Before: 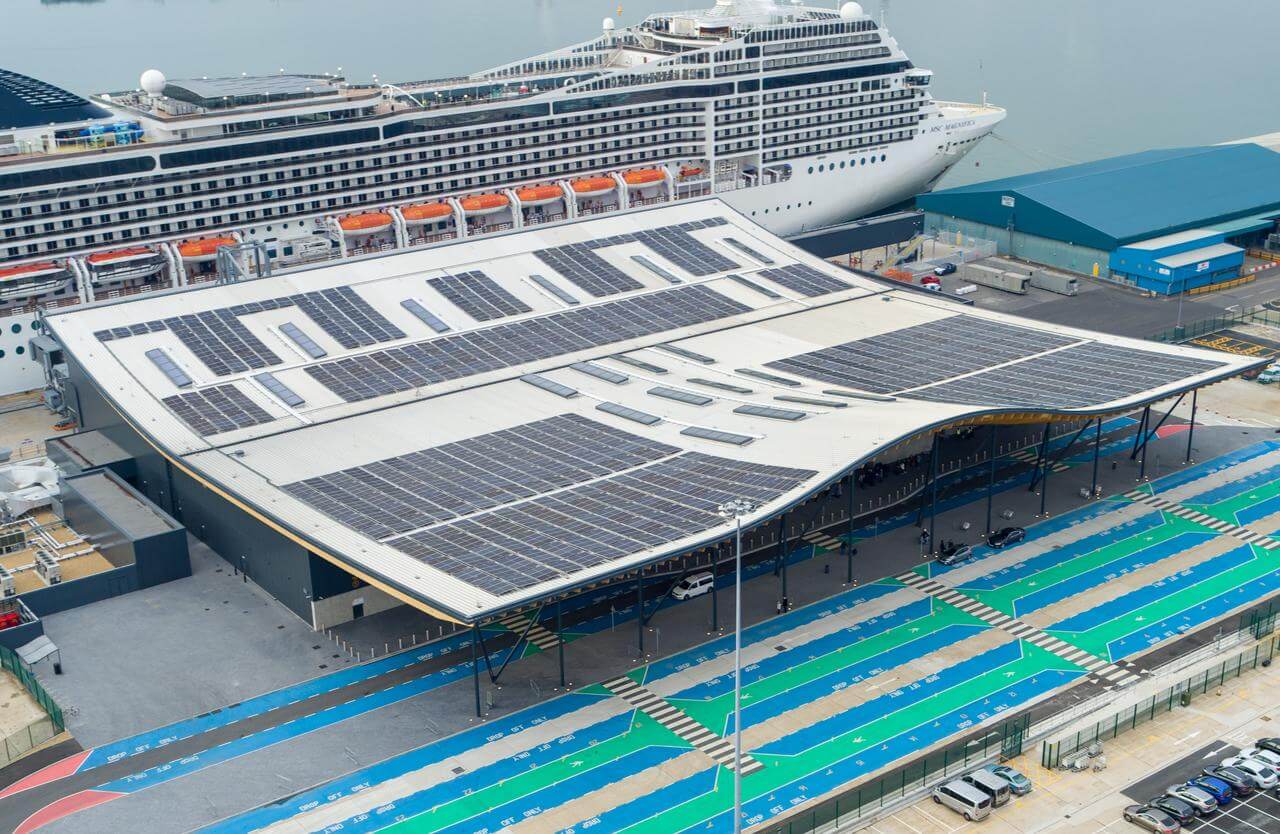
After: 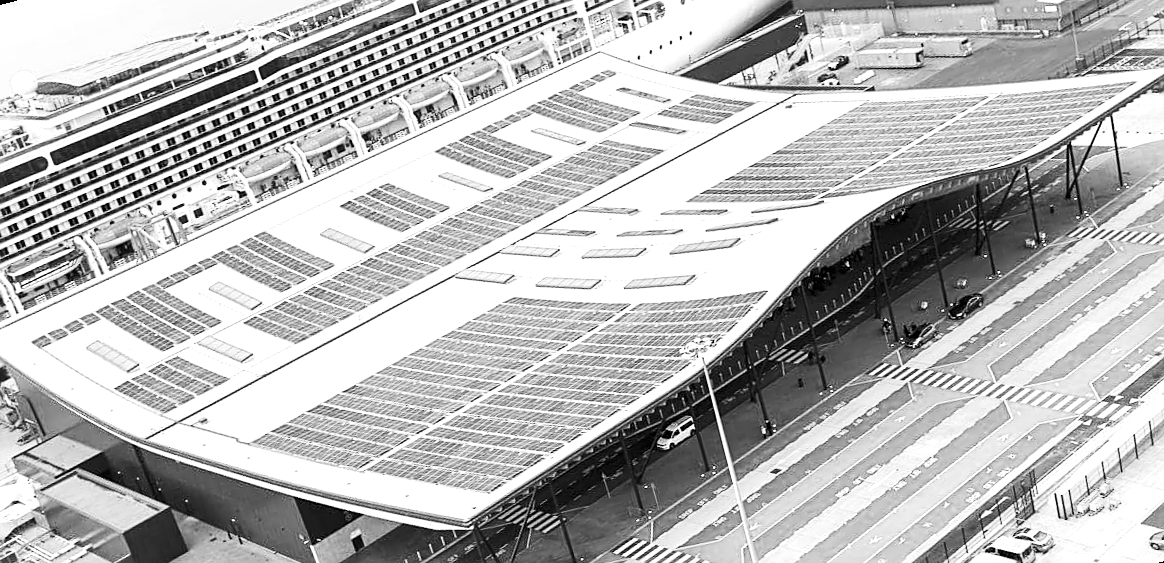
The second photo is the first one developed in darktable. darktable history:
local contrast: highlights 100%, shadows 100%, detail 120%, midtone range 0.2
monochrome: a 14.95, b -89.96
contrast brightness saturation: contrast 0.26, brightness 0.02, saturation 0.87
exposure: black level correction 0, exposure 1.1 EV, compensate highlight preservation false
rotate and perspective: rotation -14.8°, crop left 0.1, crop right 0.903, crop top 0.25, crop bottom 0.748
sharpen: on, module defaults
